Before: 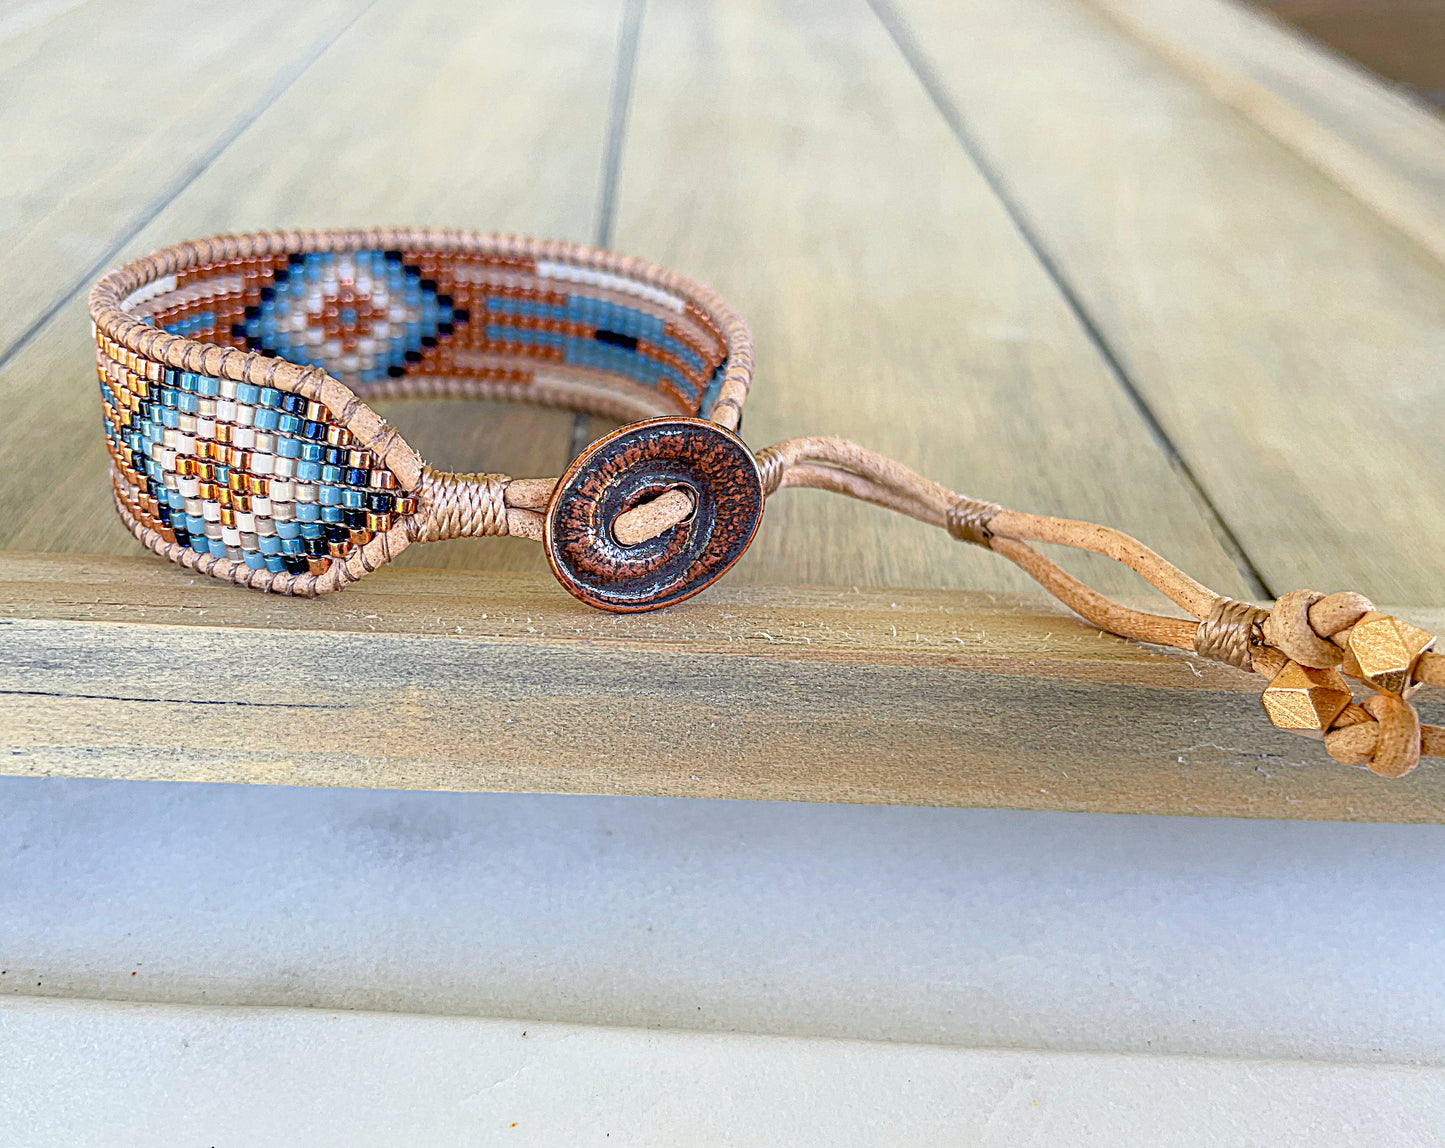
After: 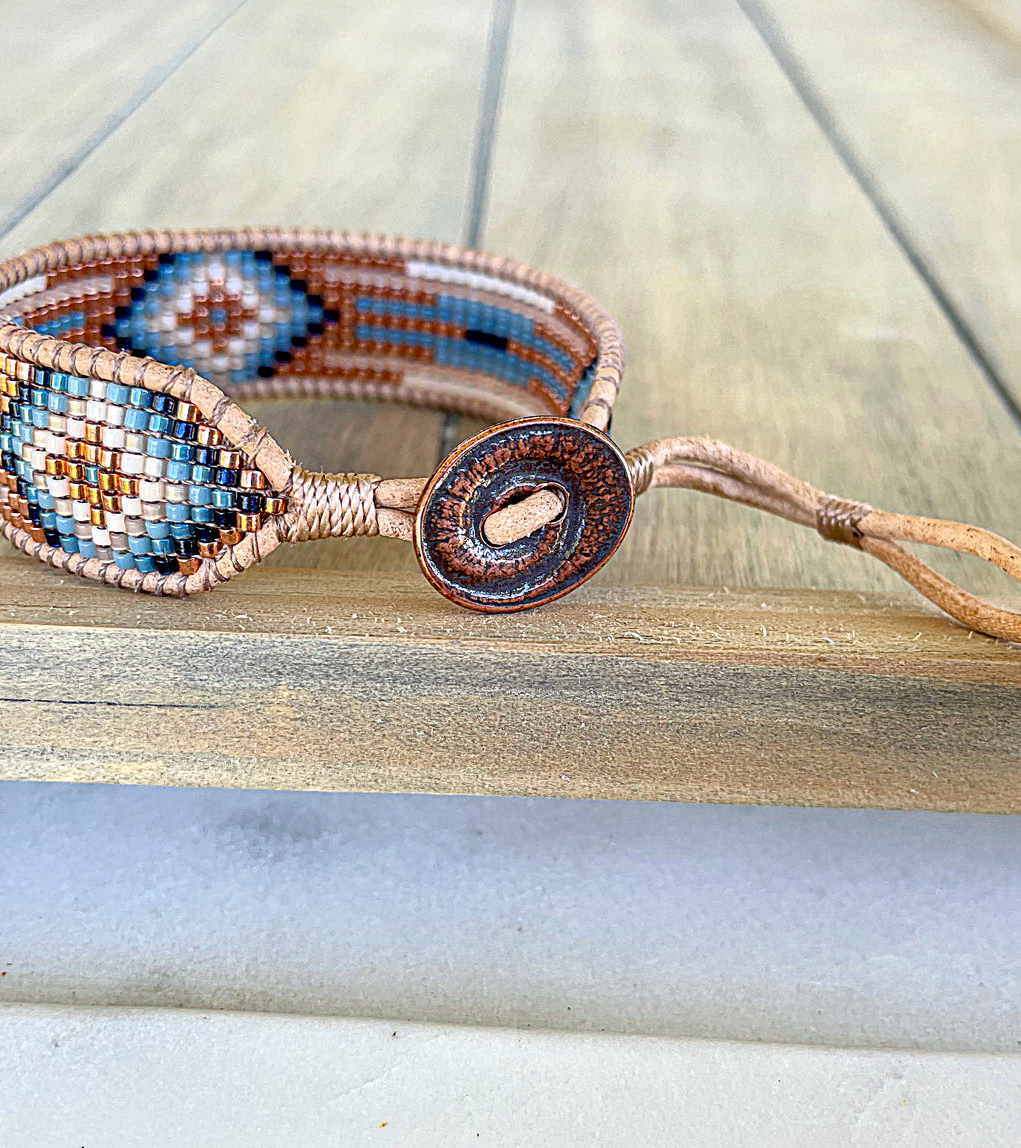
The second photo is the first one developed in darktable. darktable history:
crop and rotate: left 9.049%, right 20.268%
local contrast: mode bilateral grid, contrast 21, coarseness 50, detail 150%, midtone range 0.2
